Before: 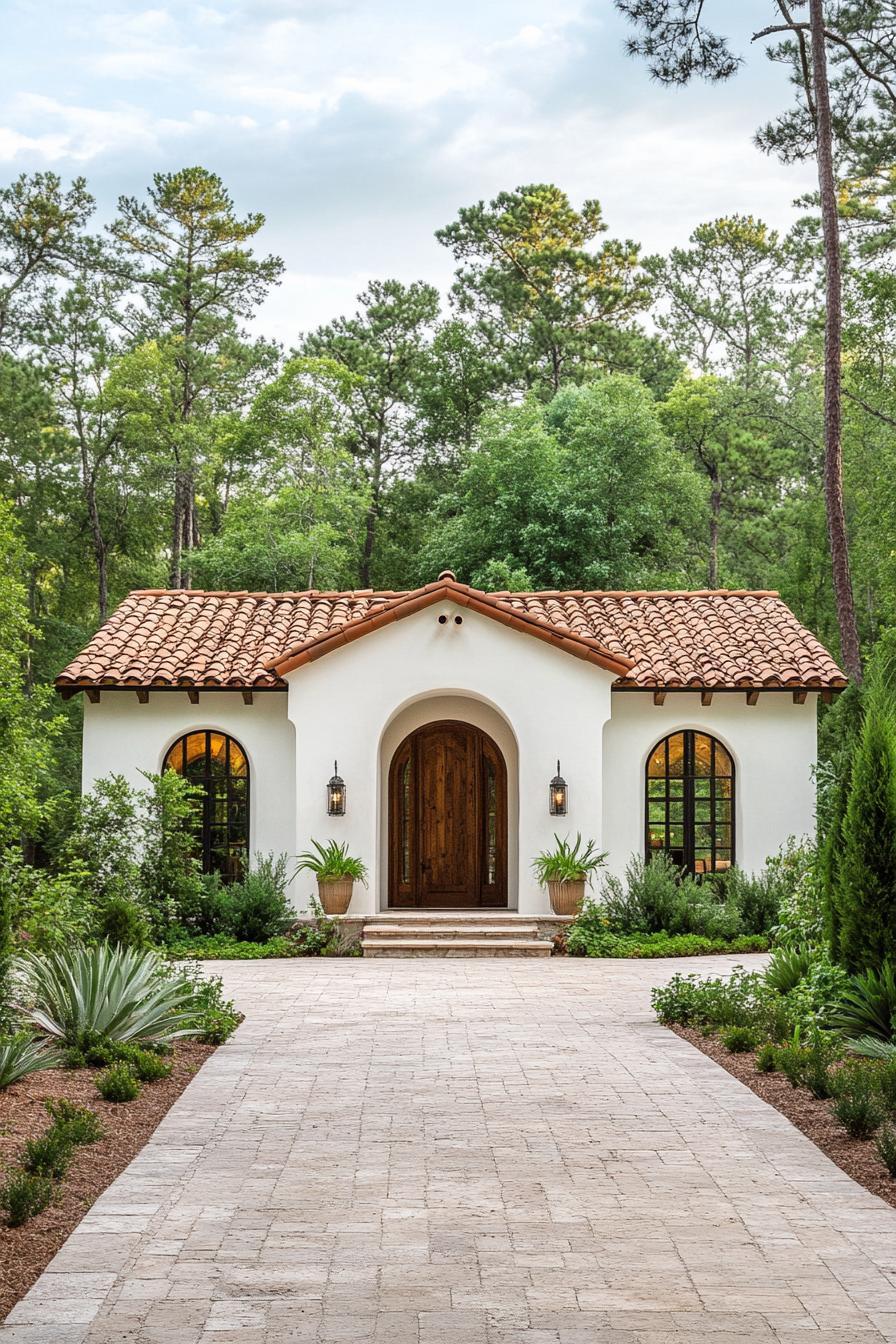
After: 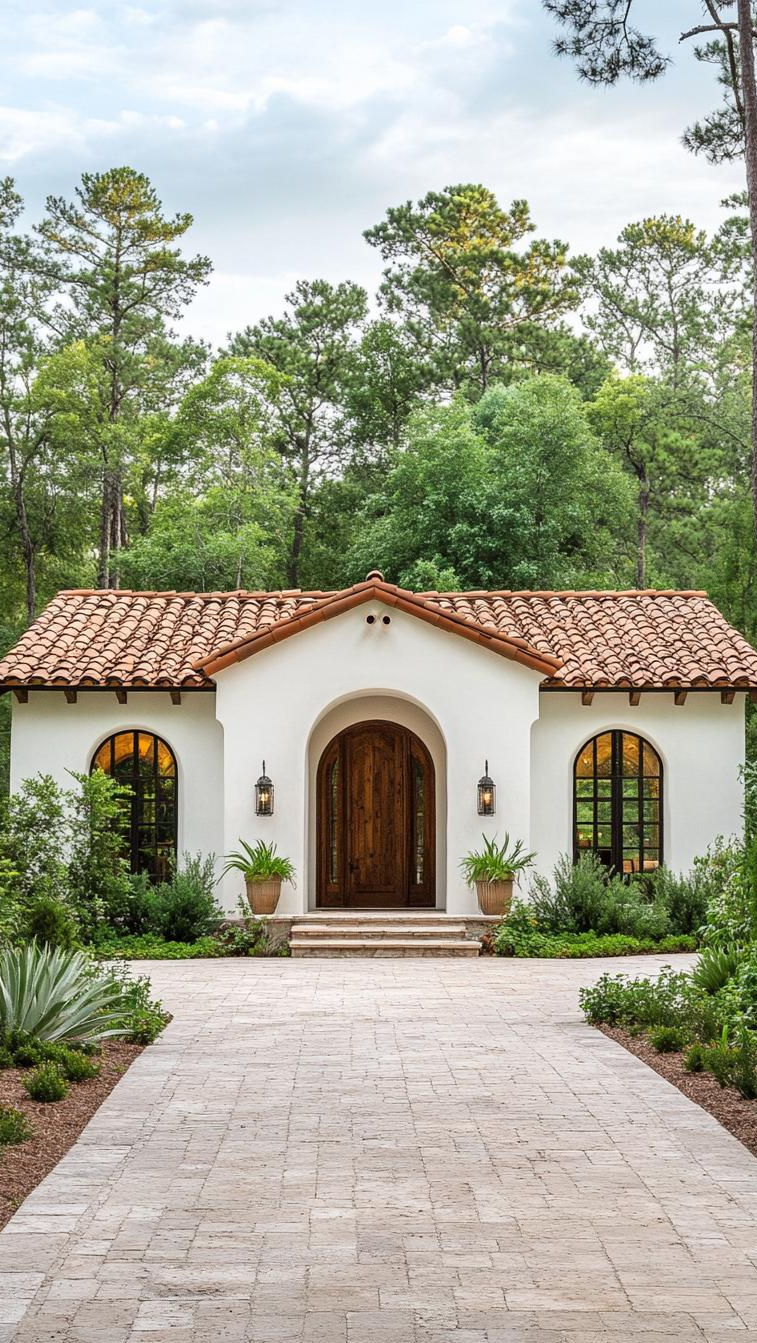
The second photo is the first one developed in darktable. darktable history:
crop: left 8.061%, right 7.394%
